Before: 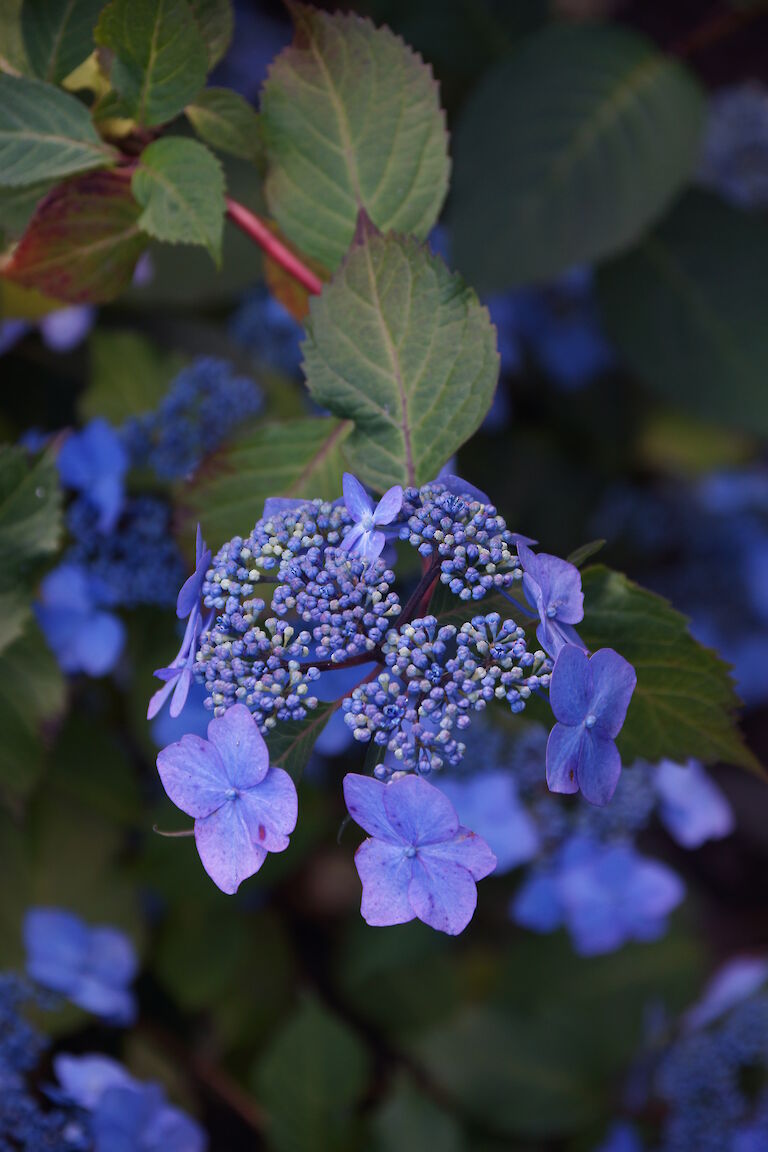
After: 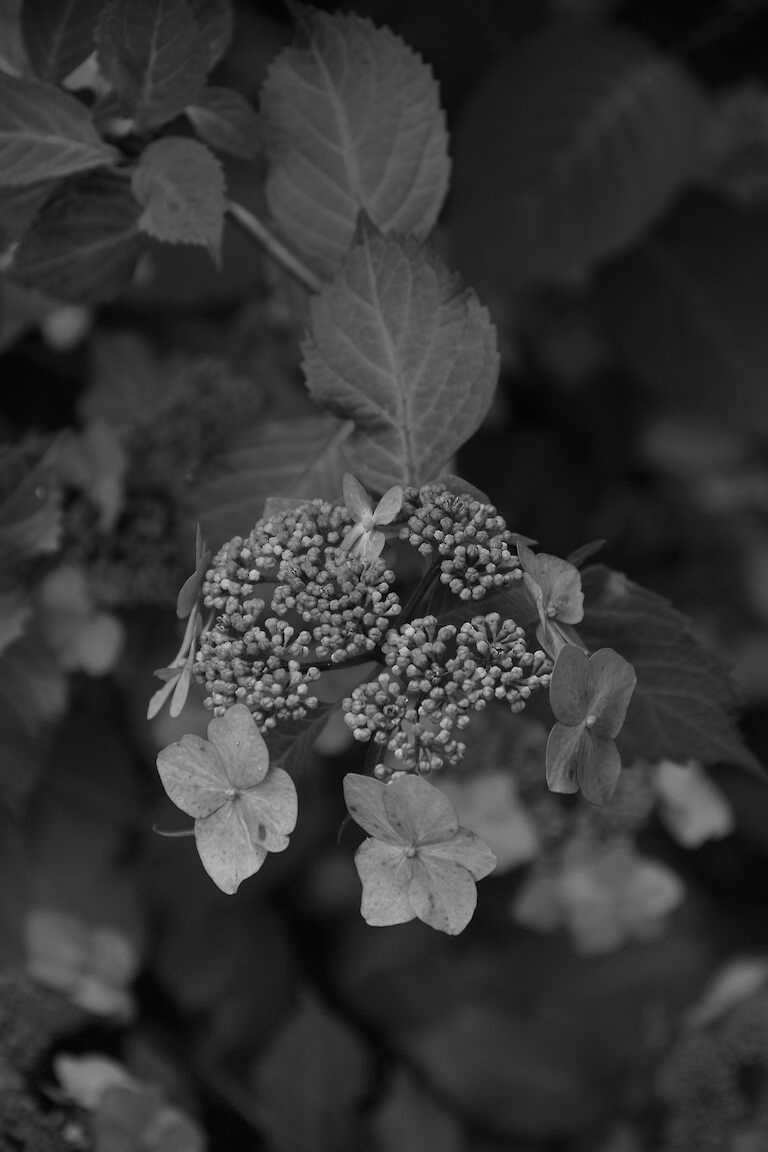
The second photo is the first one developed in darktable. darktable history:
monochrome: a 2.21, b -1.33, size 2.2
graduated density: hue 238.83°, saturation 50%
